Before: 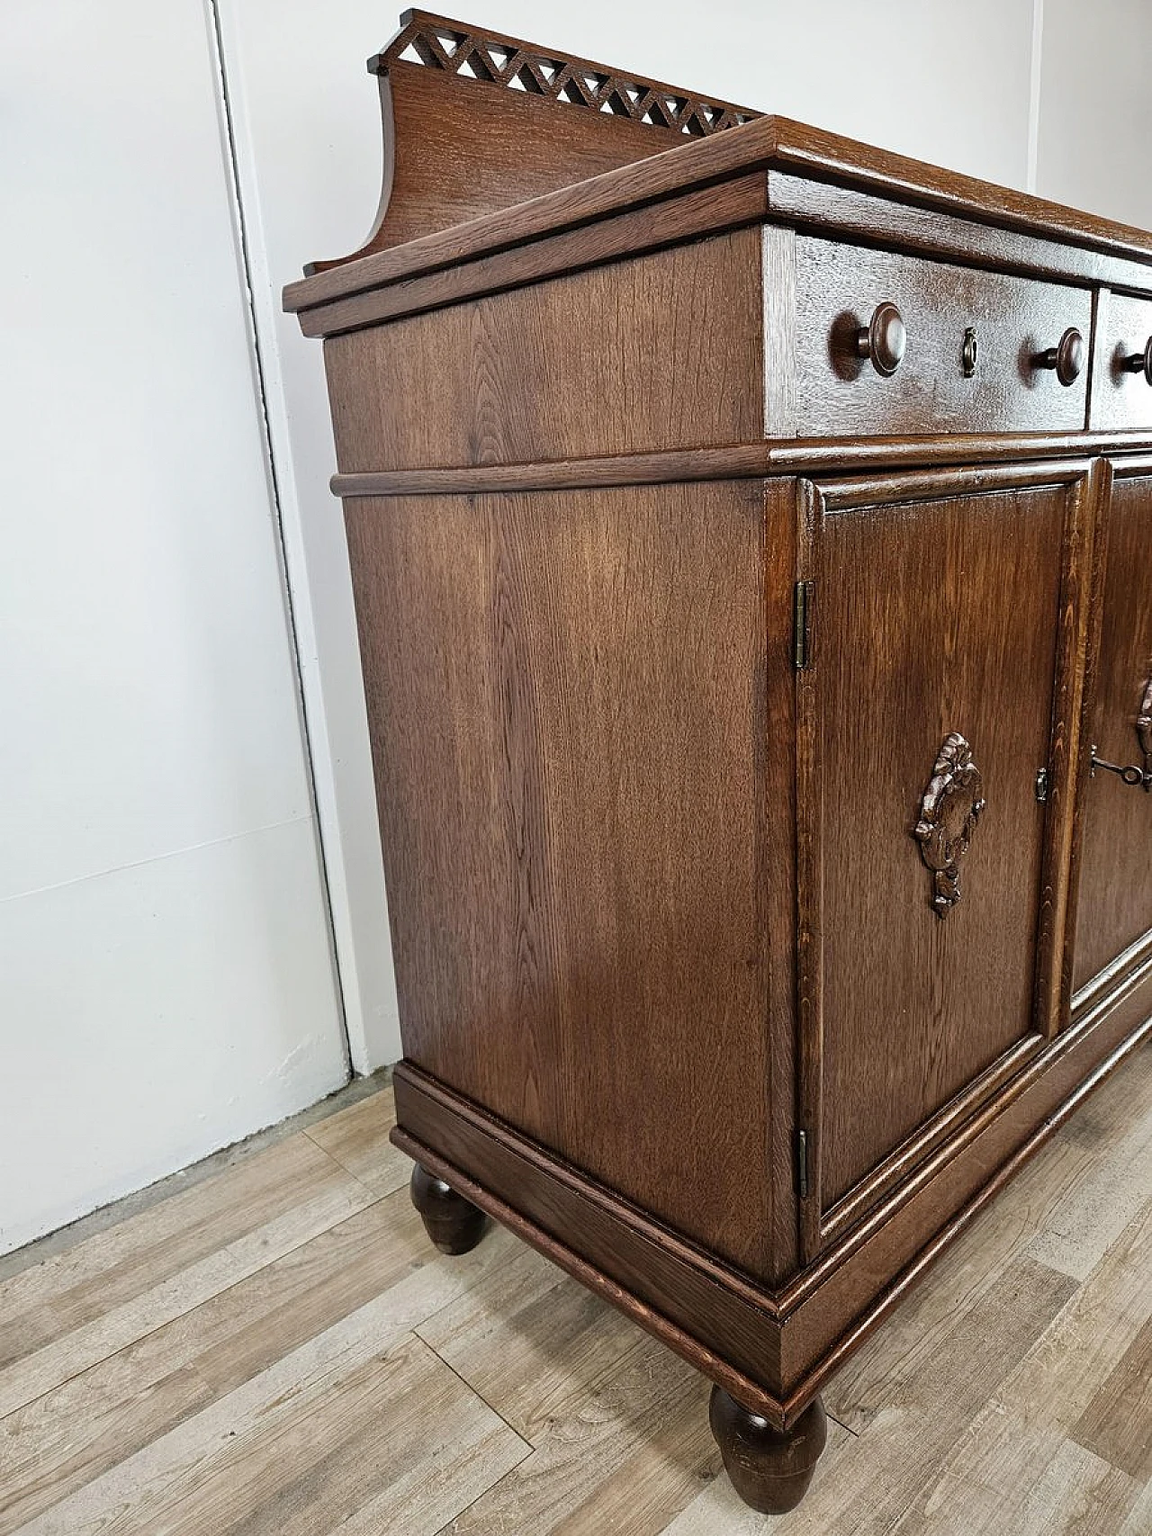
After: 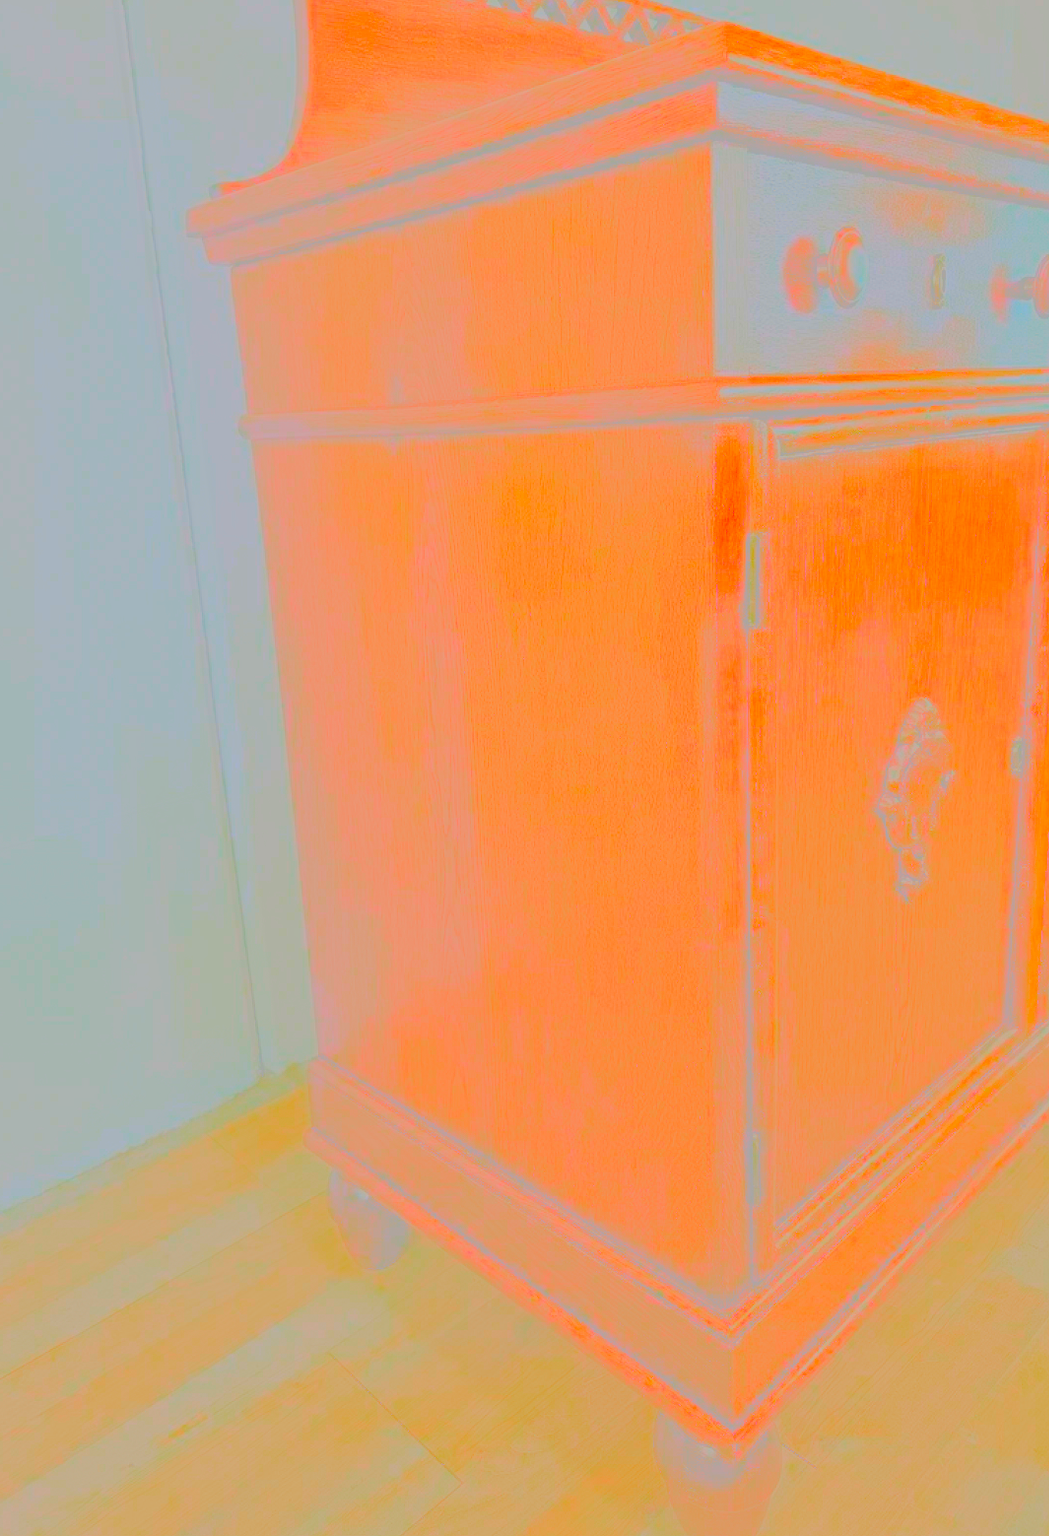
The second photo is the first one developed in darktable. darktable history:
contrast brightness saturation: contrast -0.975, brightness -0.166, saturation 0.758
crop: left 9.771%, top 6.225%, right 6.971%, bottom 2.432%
levels: levels [0, 0.281, 0.562]
